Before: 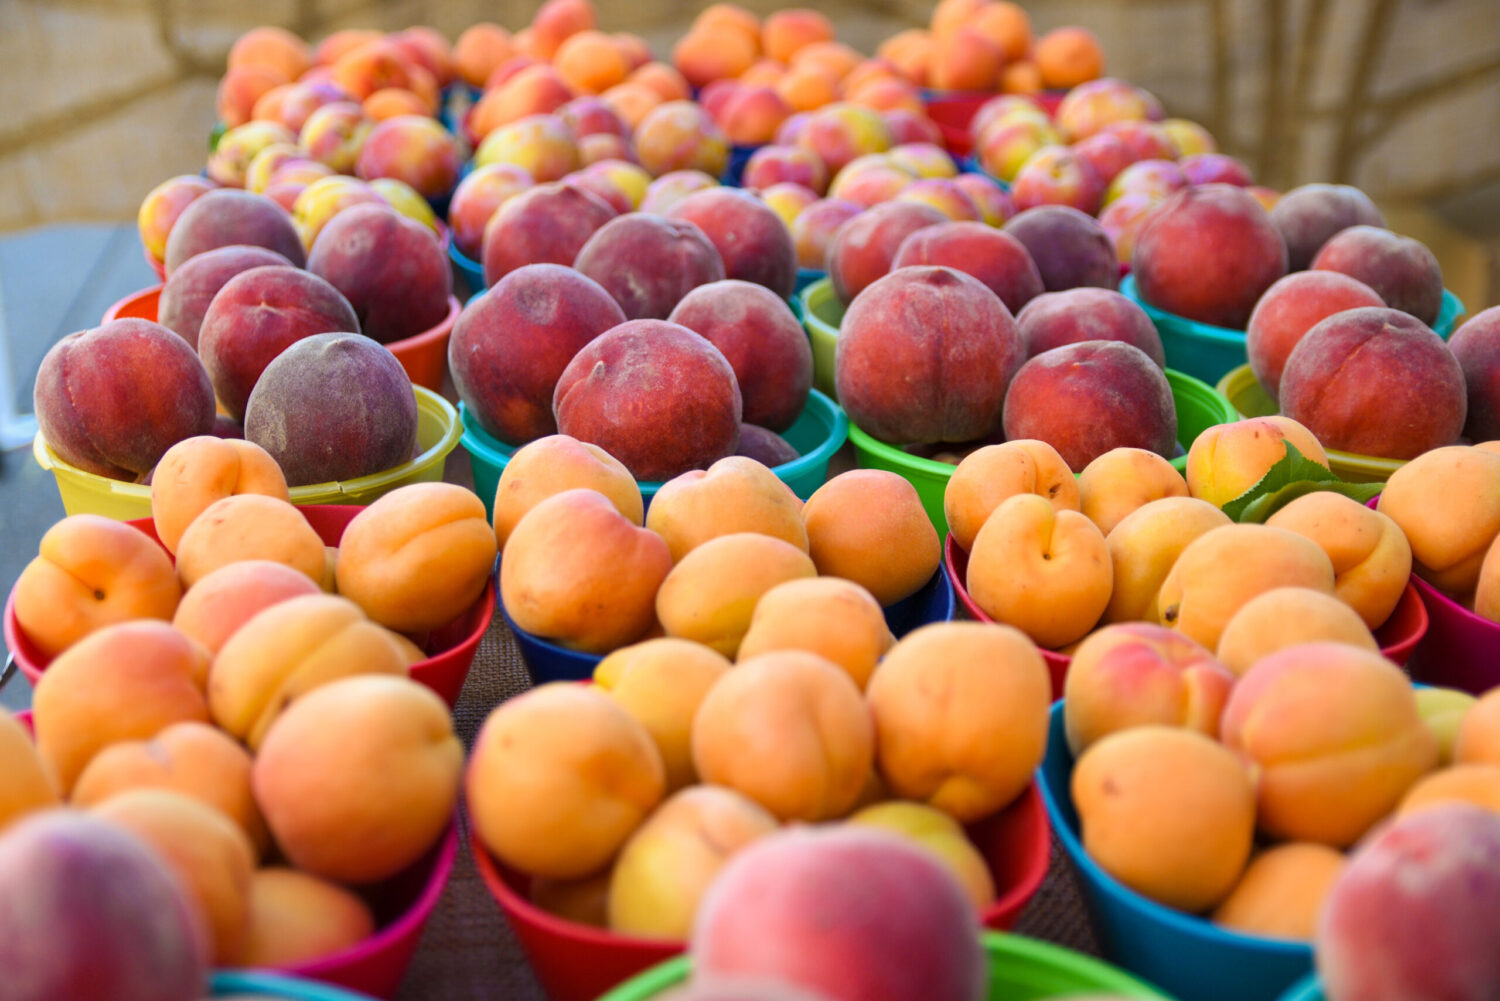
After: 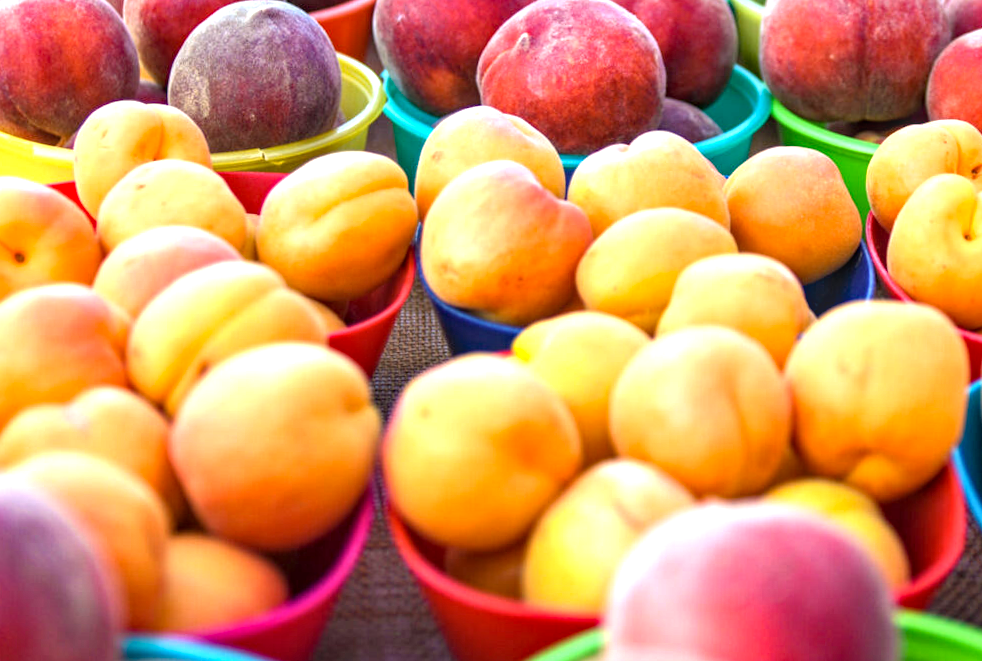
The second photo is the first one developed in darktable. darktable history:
haze removal: compatibility mode true, adaptive false
crop and rotate: angle -1.08°, left 3.983%, top 32.068%, right 28.702%
local contrast: on, module defaults
exposure: exposure 1.001 EV, compensate exposure bias true, compensate highlight preservation false
